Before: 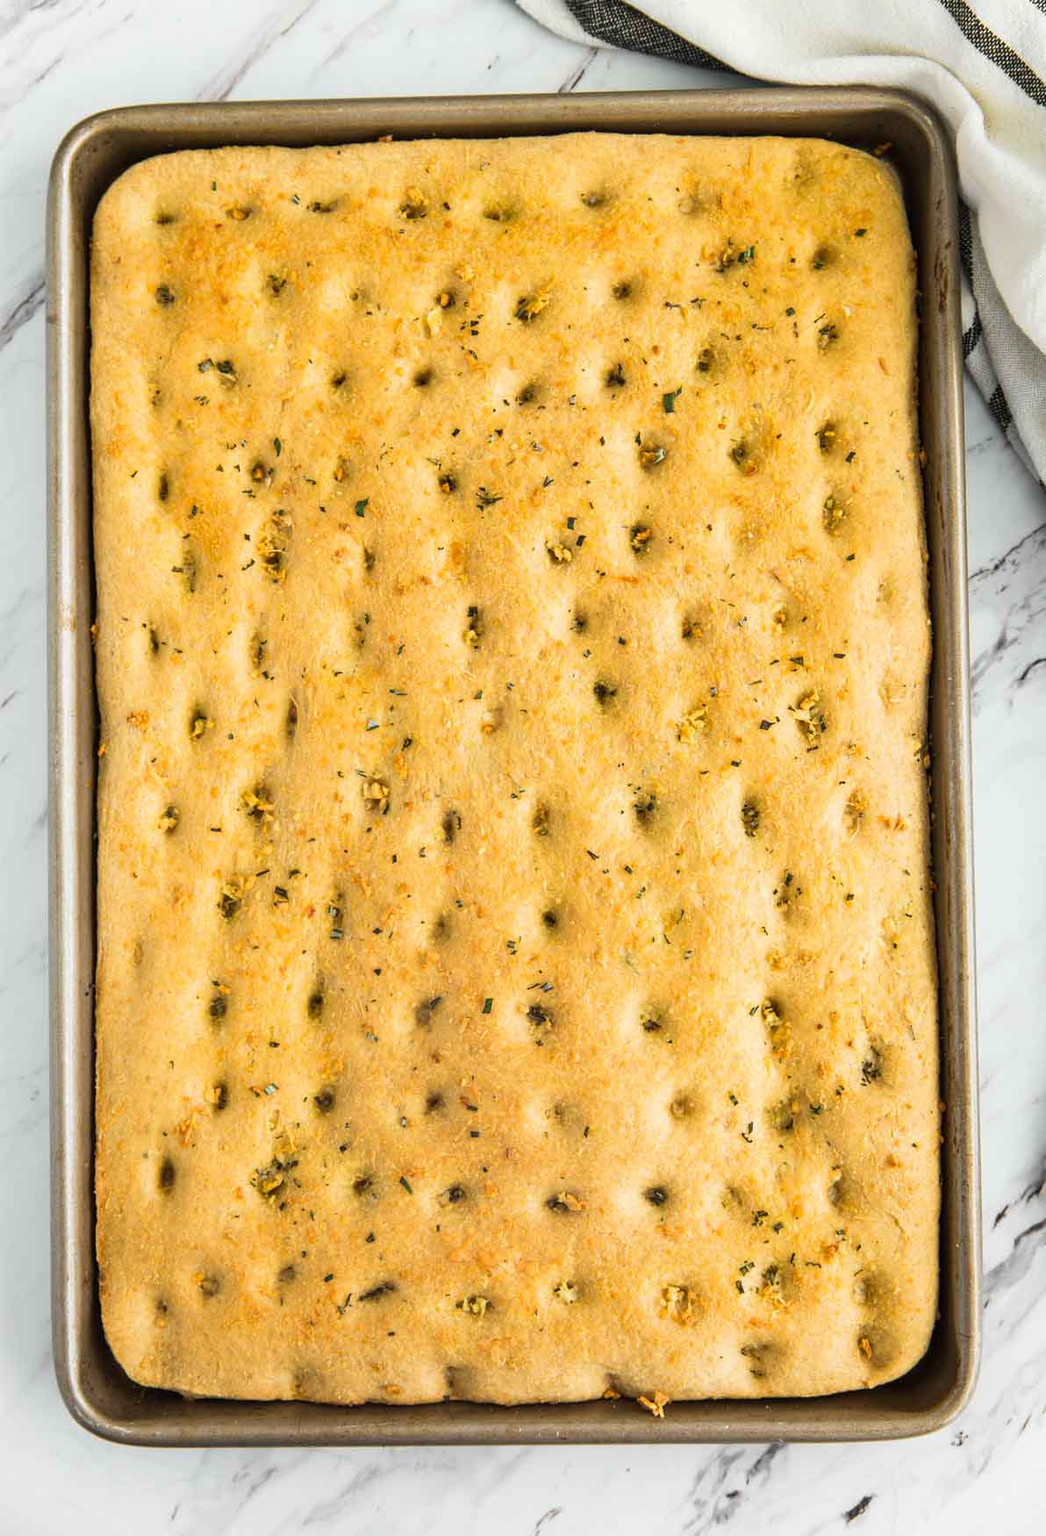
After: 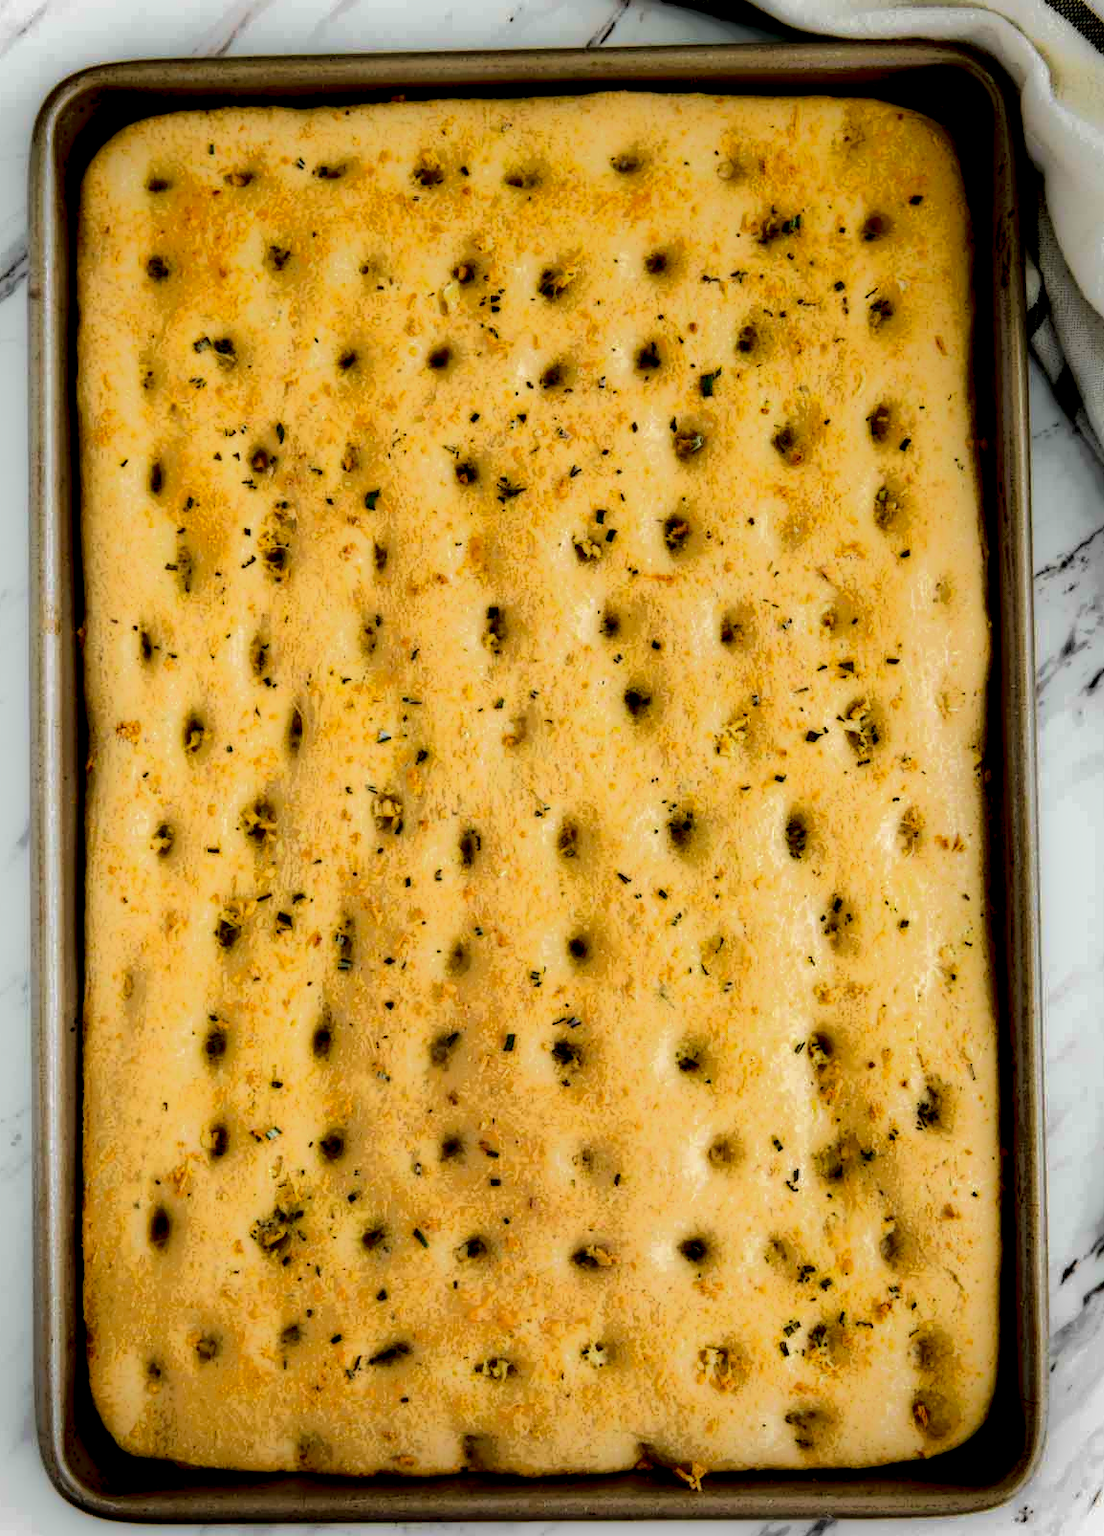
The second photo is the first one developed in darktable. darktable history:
velvia: on, module defaults
crop: left 1.964%, top 3.251%, right 1.122%, bottom 4.933%
exposure: black level correction 0.009, exposure 0.119 EV, compensate highlight preservation false
local contrast: highlights 0%, shadows 198%, detail 164%, midtone range 0.001
